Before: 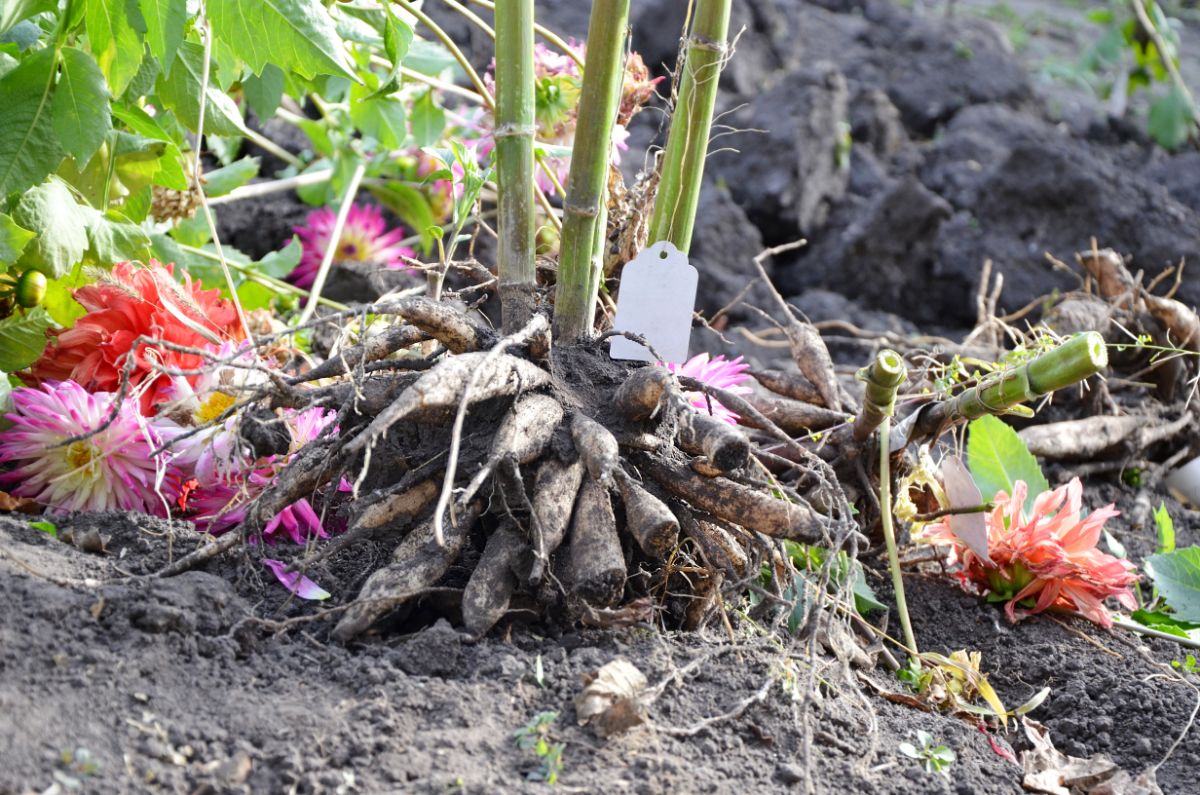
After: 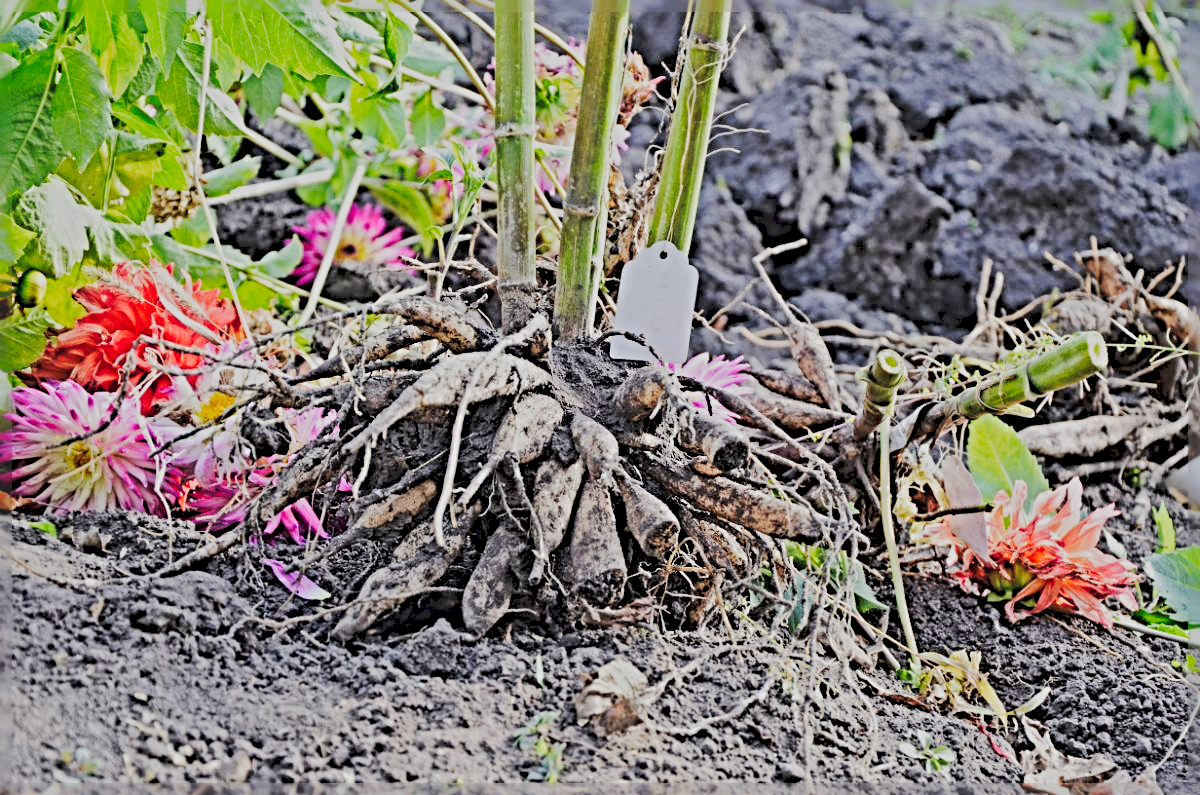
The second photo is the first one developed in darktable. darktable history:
tone equalizer: -8 EV 0.25 EV, -7 EV 0.417 EV, -6 EV 0.417 EV, -5 EV 0.25 EV, -3 EV -0.25 EV, -2 EV -0.417 EV, -1 EV -0.417 EV, +0 EV -0.25 EV, edges refinement/feathering 500, mask exposure compensation -1.57 EV, preserve details guided filter
global tonemap: drago (0.7, 100)
tone curve: curves: ch0 [(0, 0) (0.003, 0.046) (0.011, 0.052) (0.025, 0.059) (0.044, 0.069) (0.069, 0.084) (0.1, 0.107) (0.136, 0.133) (0.177, 0.171) (0.224, 0.216) (0.277, 0.293) (0.335, 0.371) (0.399, 0.481) (0.468, 0.577) (0.543, 0.662) (0.623, 0.749) (0.709, 0.831) (0.801, 0.891) (0.898, 0.942) (1, 1)], preserve colors none
sharpen: radius 6.3, amount 1.8, threshold 0
bloom: size 9%, threshold 100%, strength 7%
